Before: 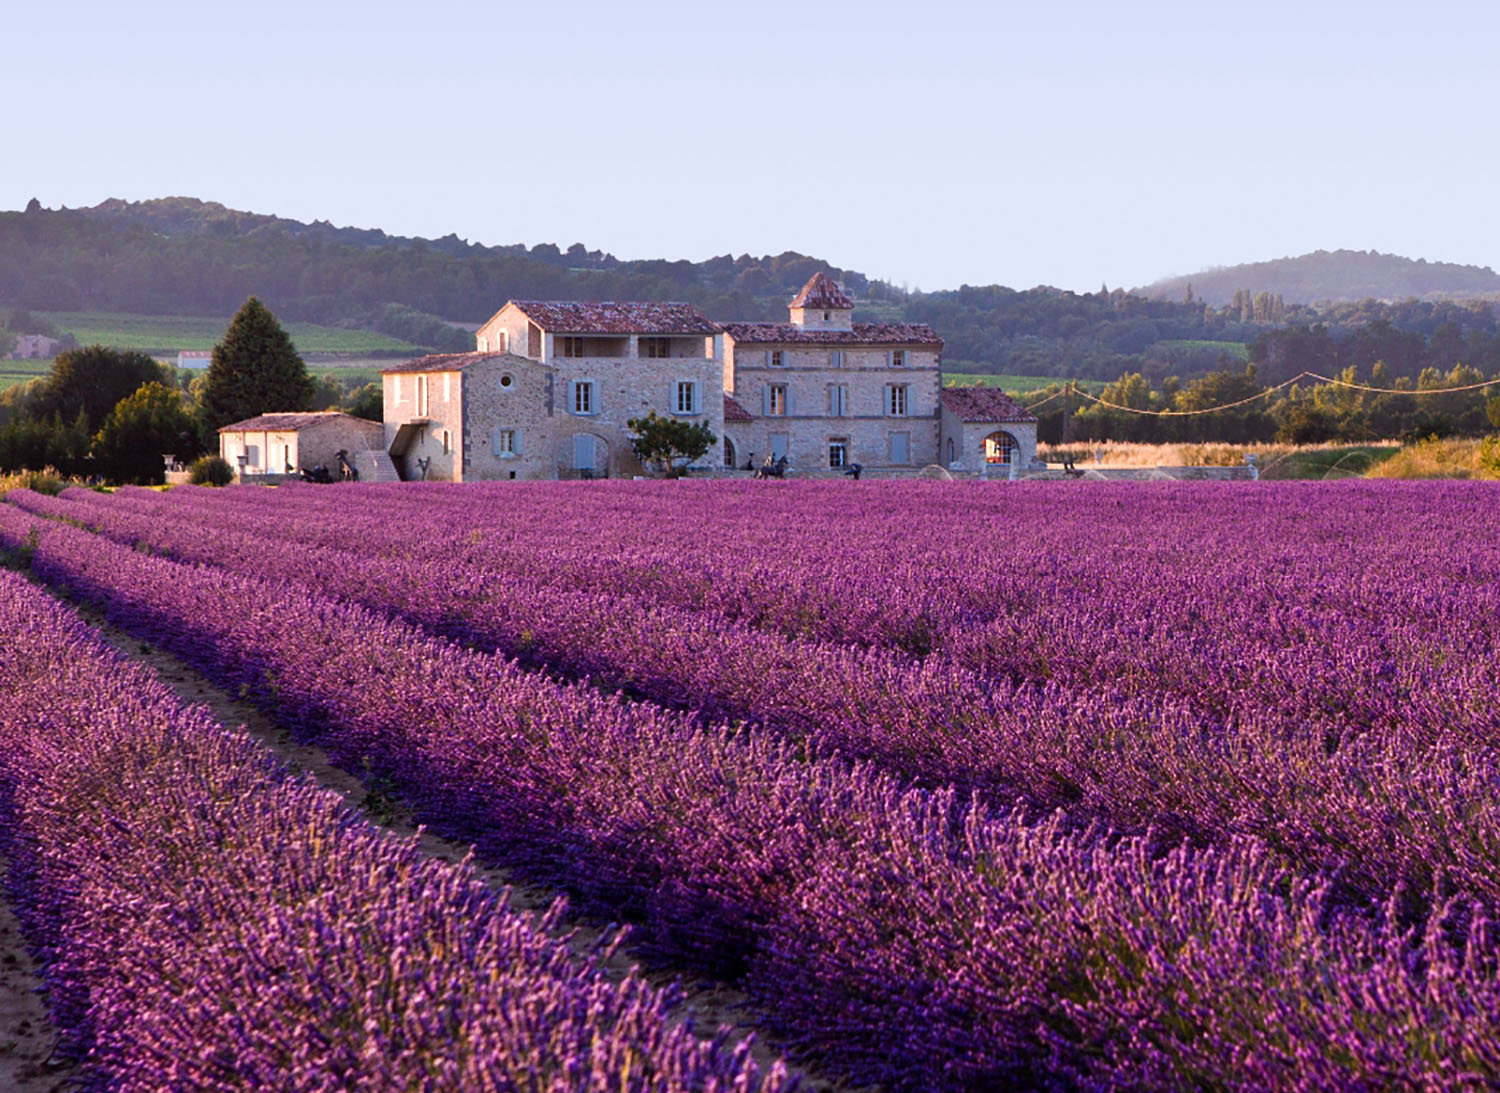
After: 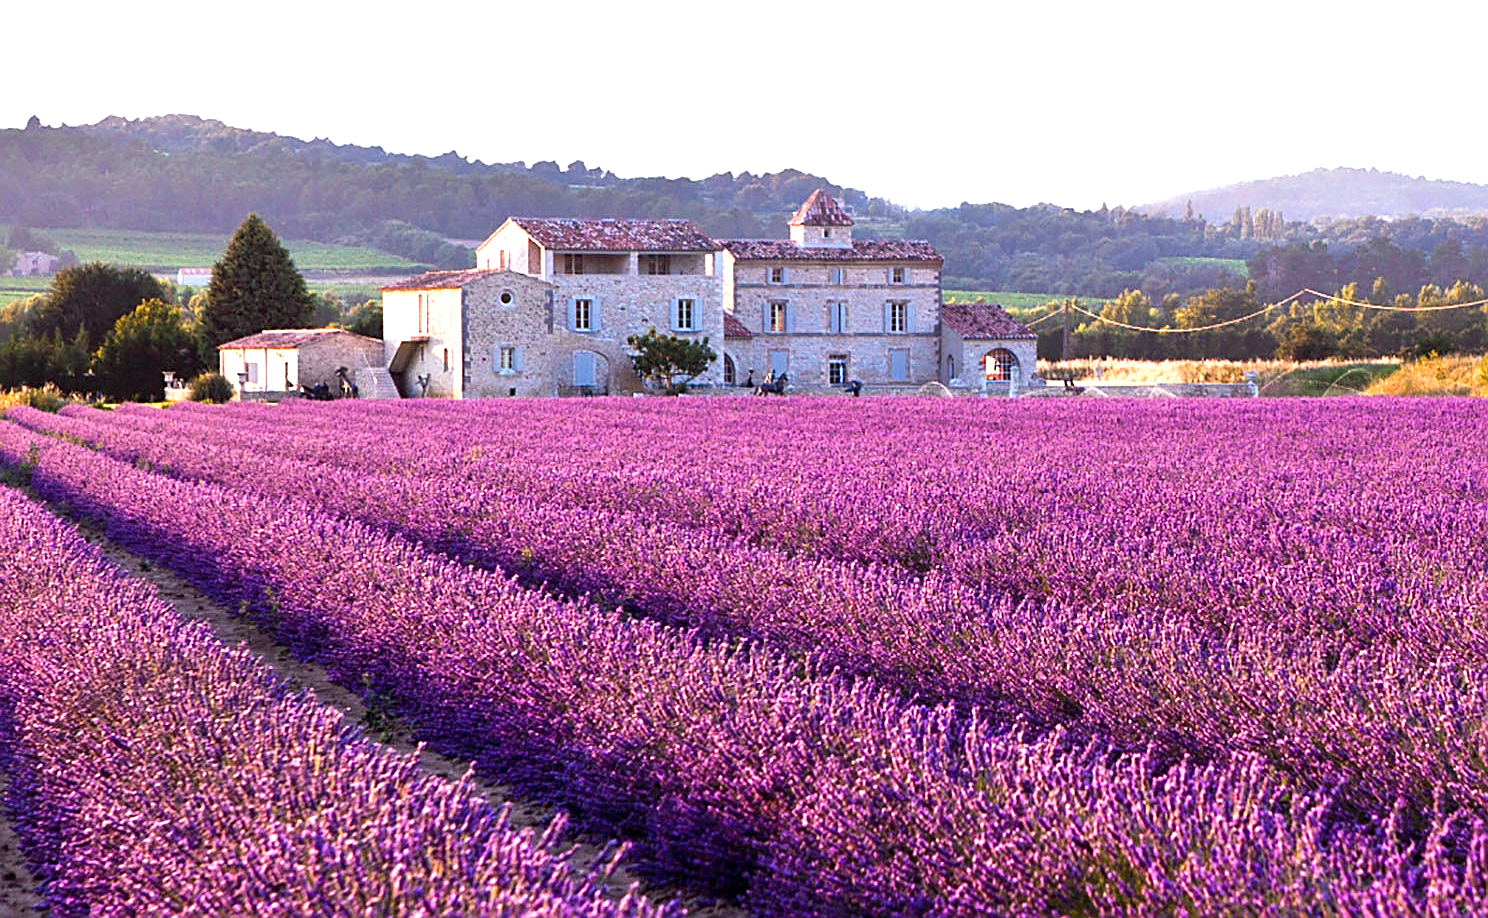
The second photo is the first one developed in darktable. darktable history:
sharpen: on, module defaults
exposure: exposure 1 EV, compensate highlight preservation false
color zones: curves: ch0 [(0.25, 0.5) (0.423, 0.5) (0.443, 0.5) (0.521, 0.756) (0.568, 0.5) (0.576, 0.5) (0.75, 0.5)]; ch1 [(0.25, 0.5) (0.423, 0.5) (0.443, 0.5) (0.539, 0.873) (0.624, 0.565) (0.631, 0.5) (0.75, 0.5)]
crop: top 7.625%, bottom 8.027%
